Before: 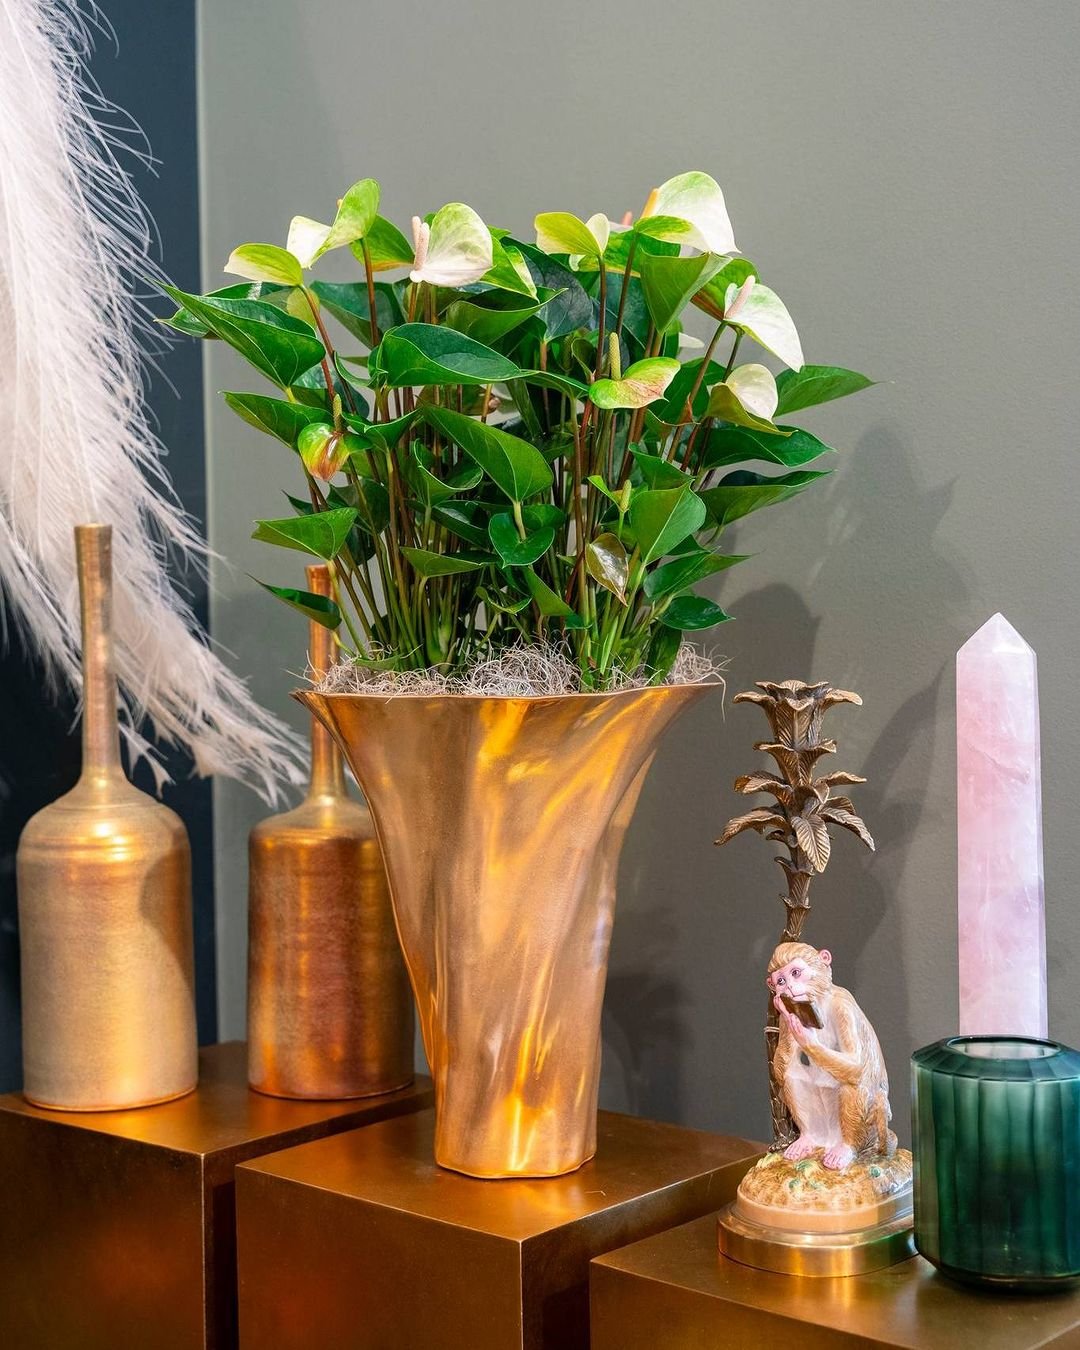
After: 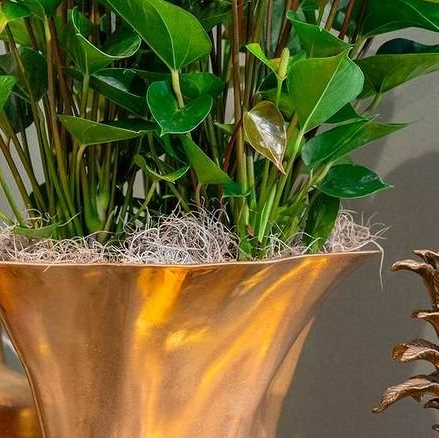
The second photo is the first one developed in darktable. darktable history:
crop: left 31.711%, top 32.048%, right 27.601%, bottom 35.458%
